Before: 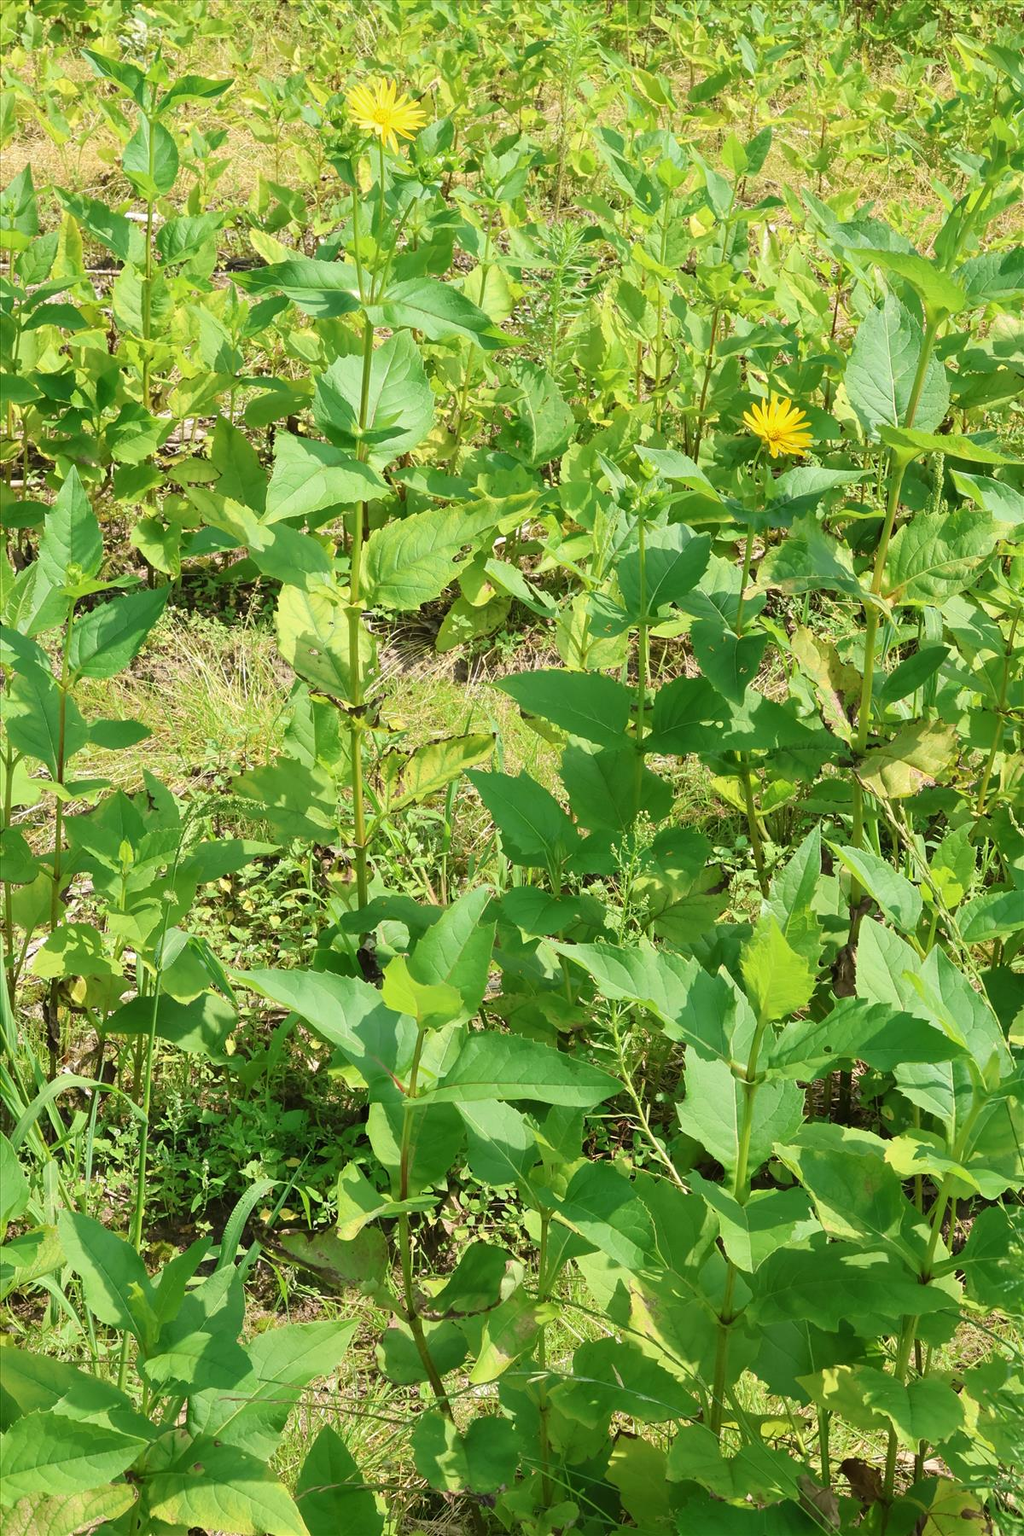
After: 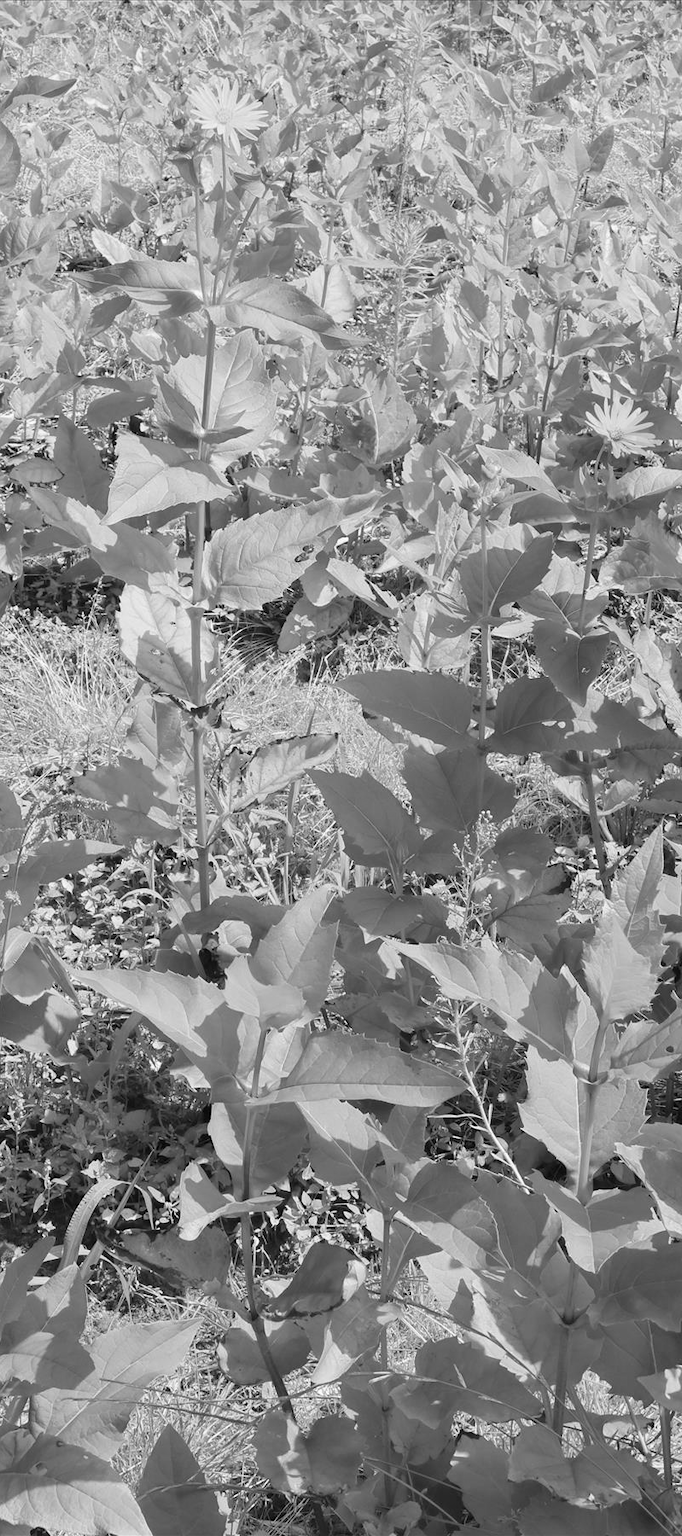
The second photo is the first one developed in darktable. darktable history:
vibrance: on, module defaults
monochrome: on, module defaults
crop and rotate: left 15.446%, right 17.836%
